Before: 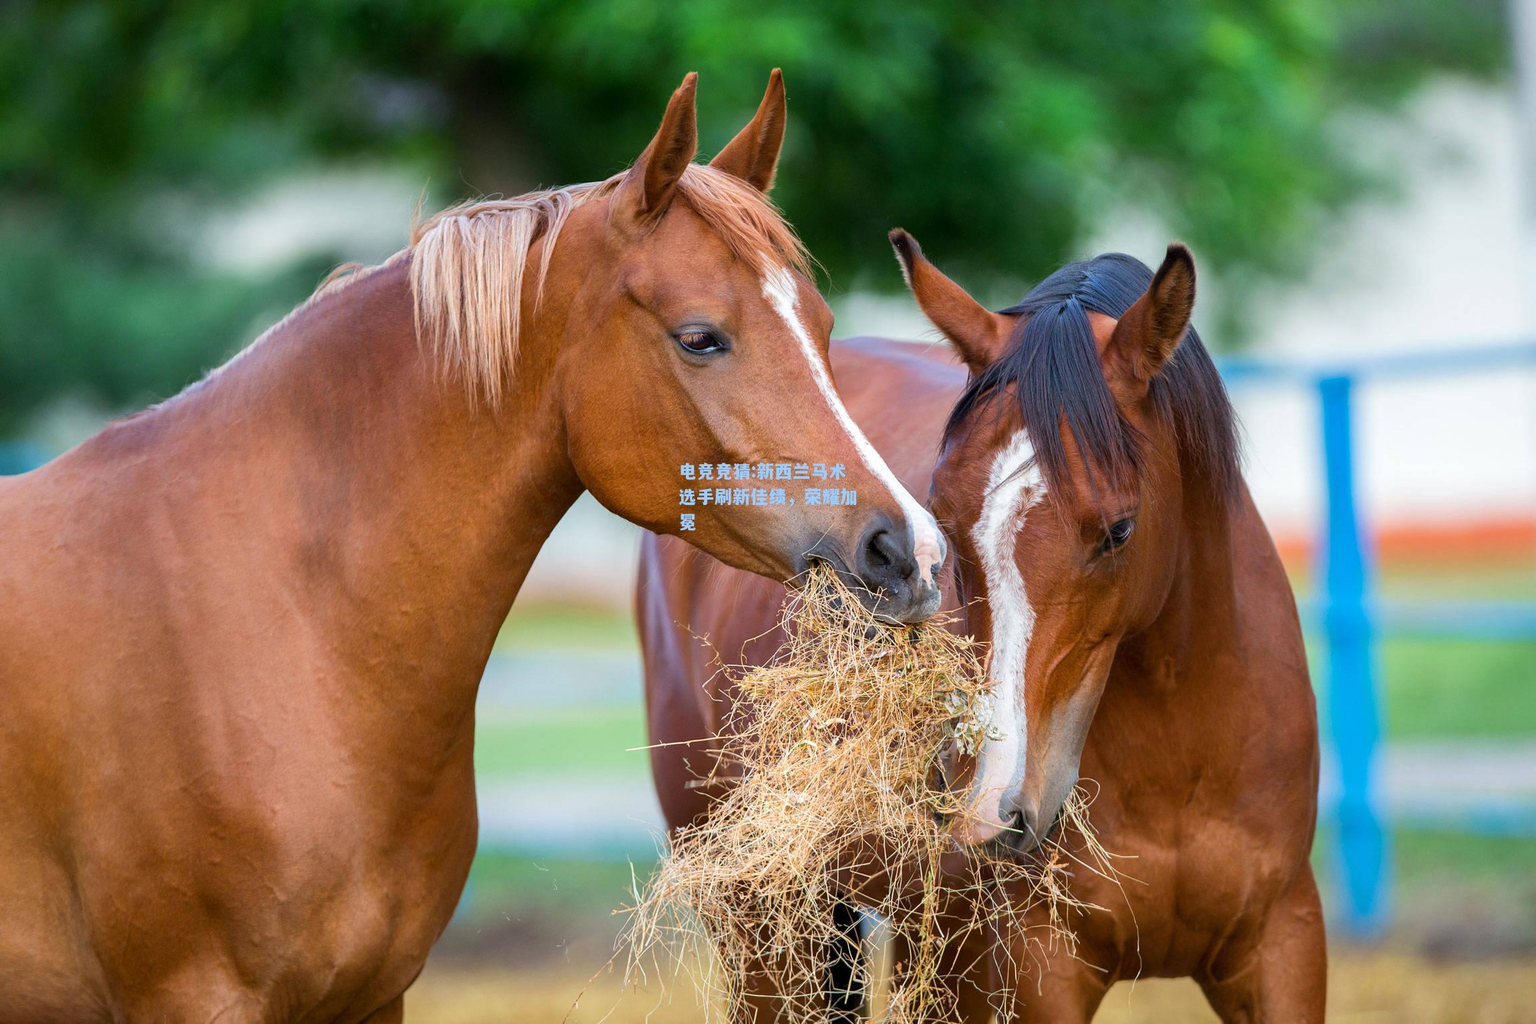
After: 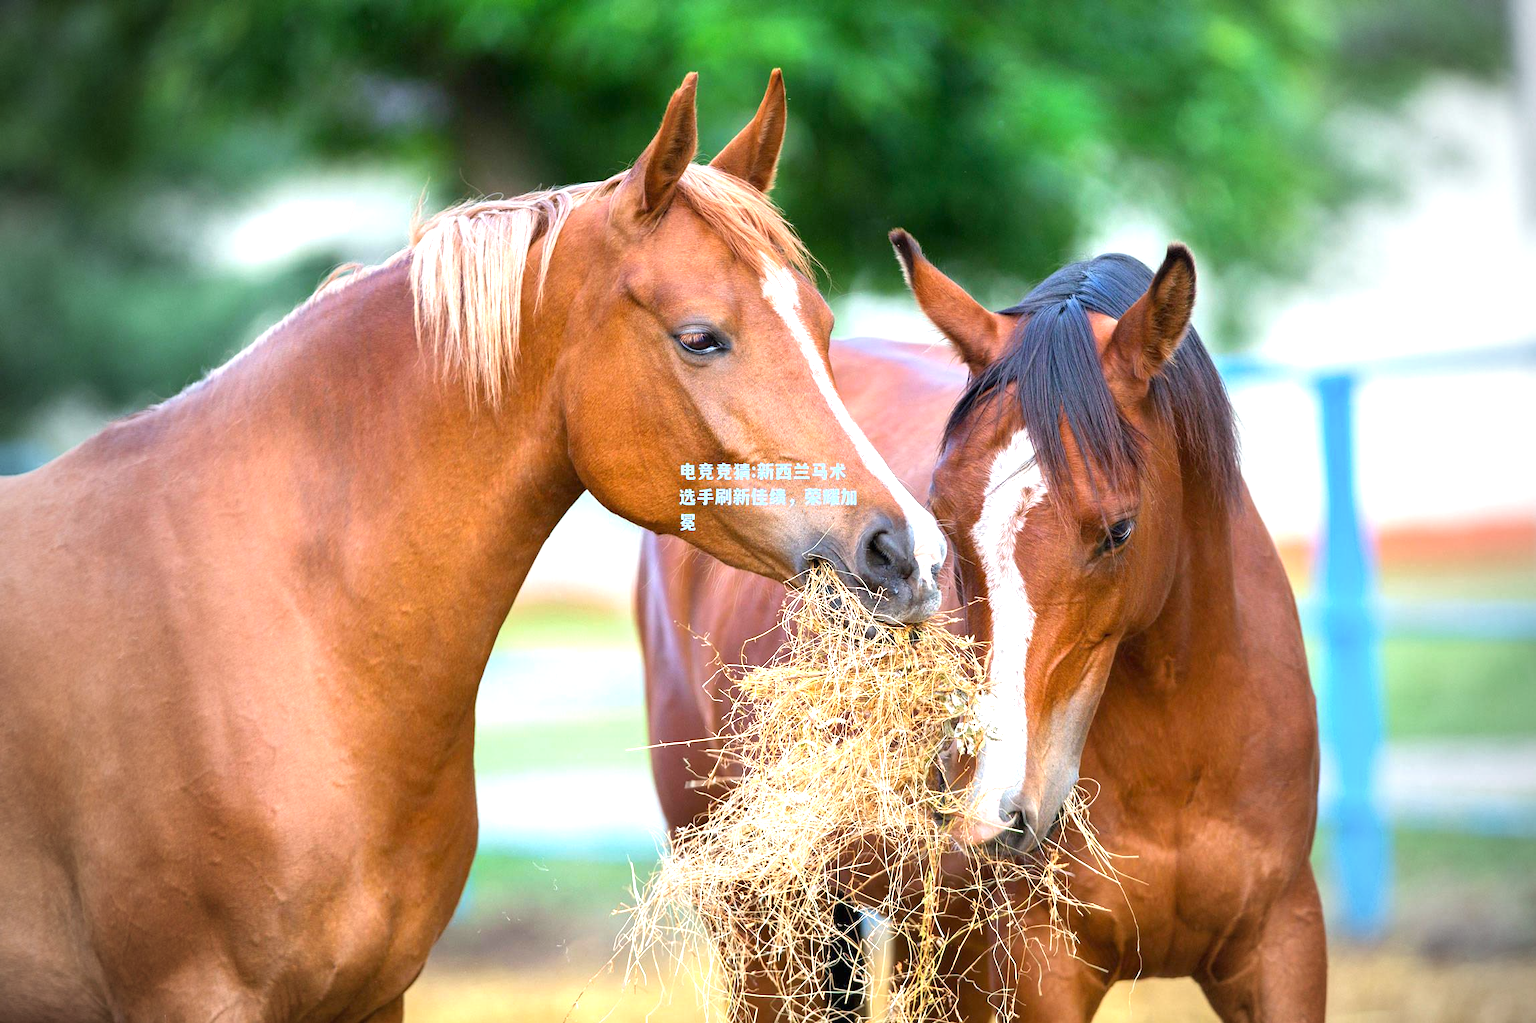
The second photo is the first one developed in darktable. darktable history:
vignetting: fall-off start 97%, fall-off radius 100%, width/height ratio 0.609, unbound false
exposure: black level correction 0, exposure 1 EV, compensate exposure bias true, compensate highlight preservation false
